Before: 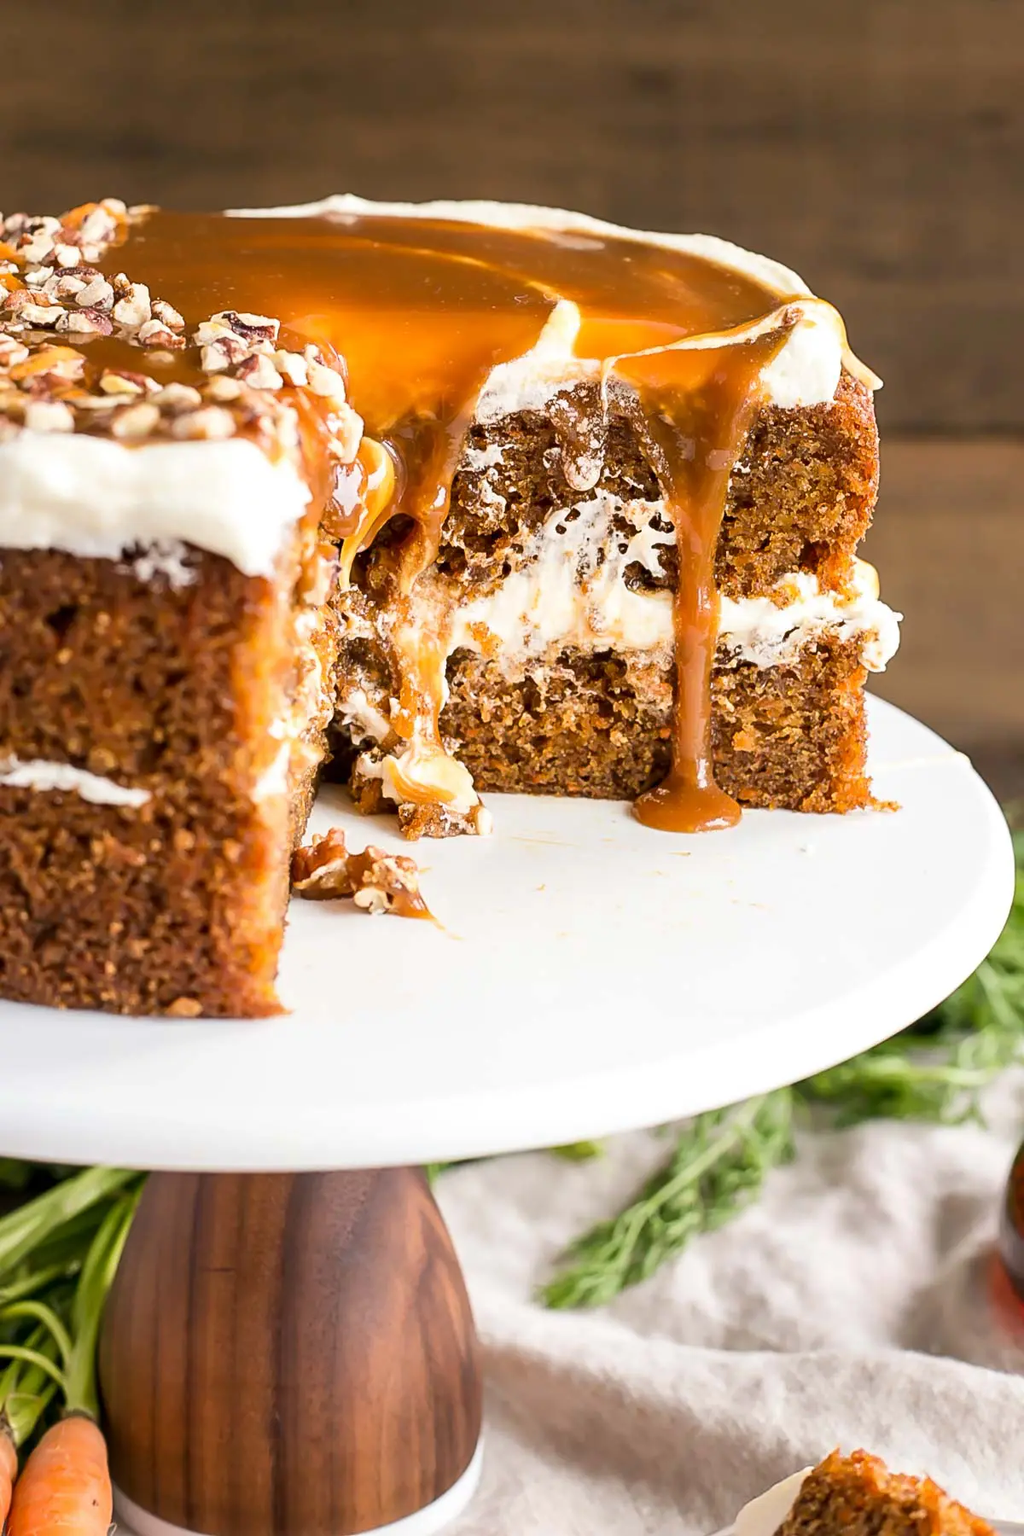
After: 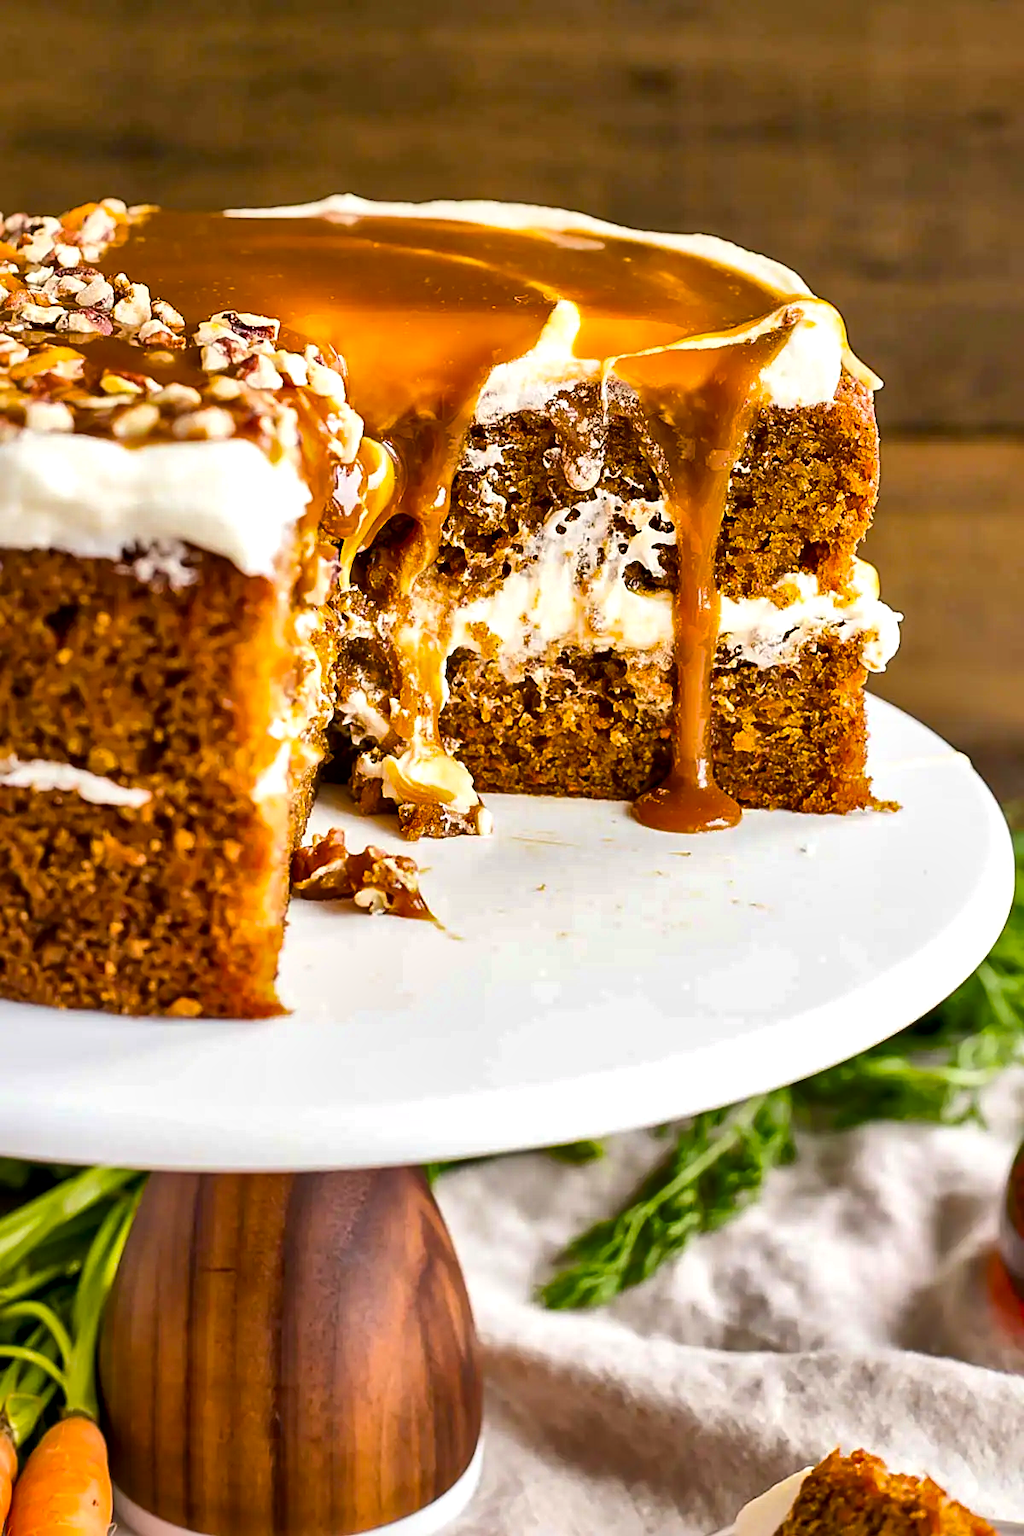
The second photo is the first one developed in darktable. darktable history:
shadows and highlights: radius 118.69, shadows 42.21, highlights -61.56, soften with gaussian
local contrast: mode bilateral grid, contrast 20, coarseness 50, detail 171%, midtone range 0.2
color balance rgb: linear chroma grading › global chroma 15%, perceptual saturation grading › global saturation 30%
sharpen: amount 0.2
